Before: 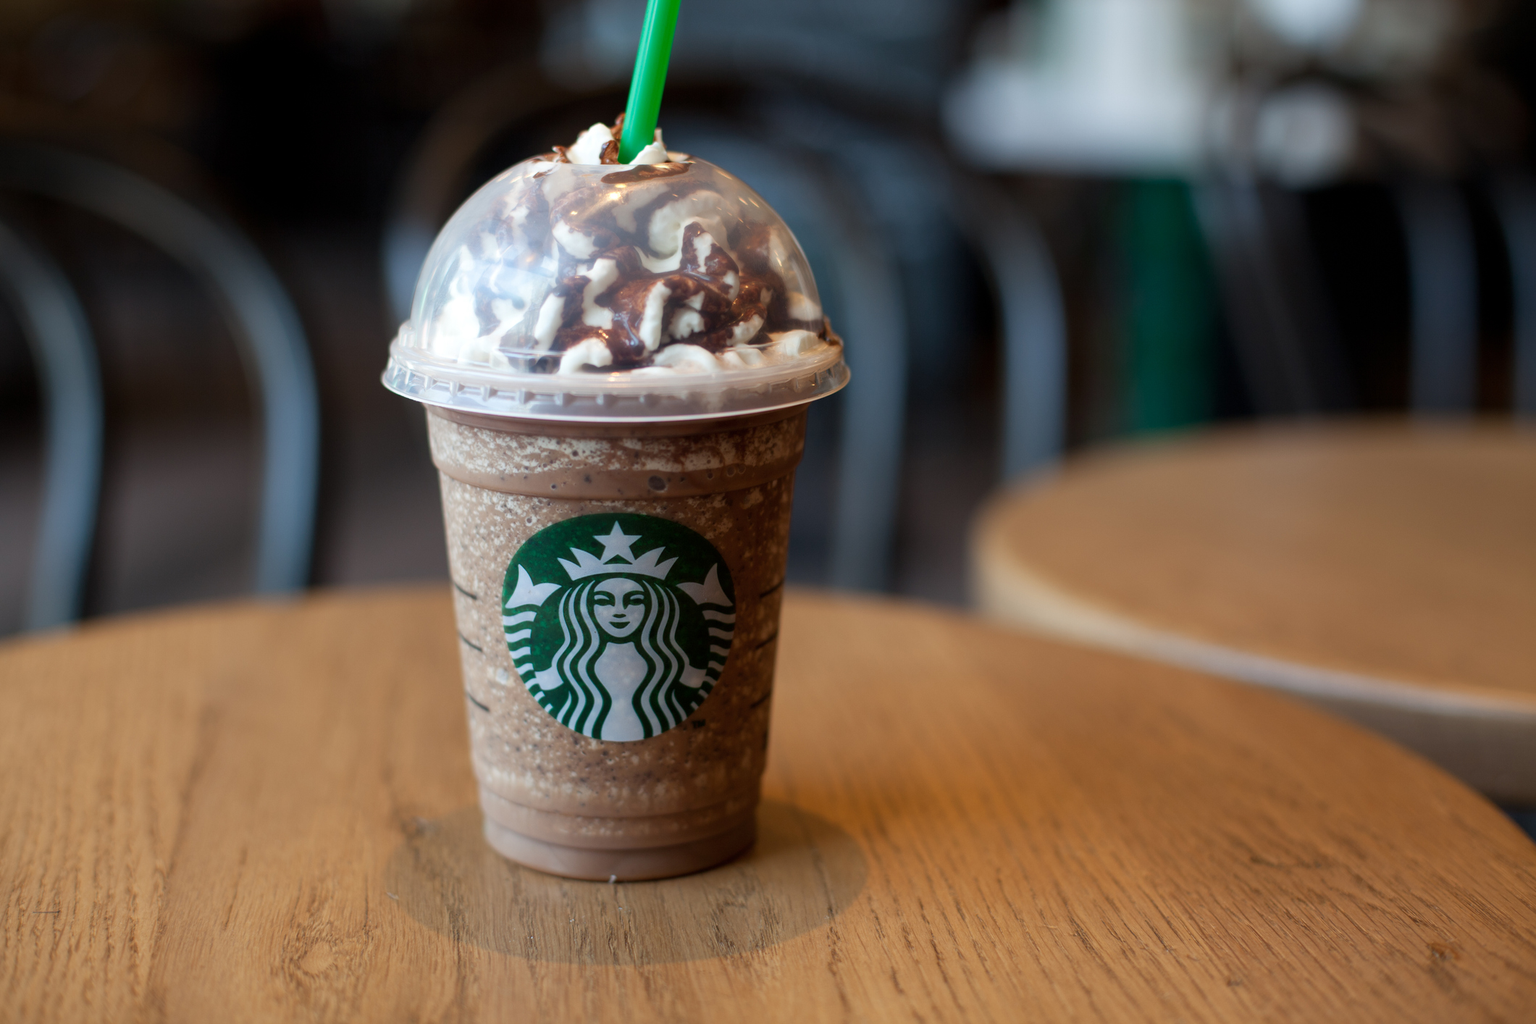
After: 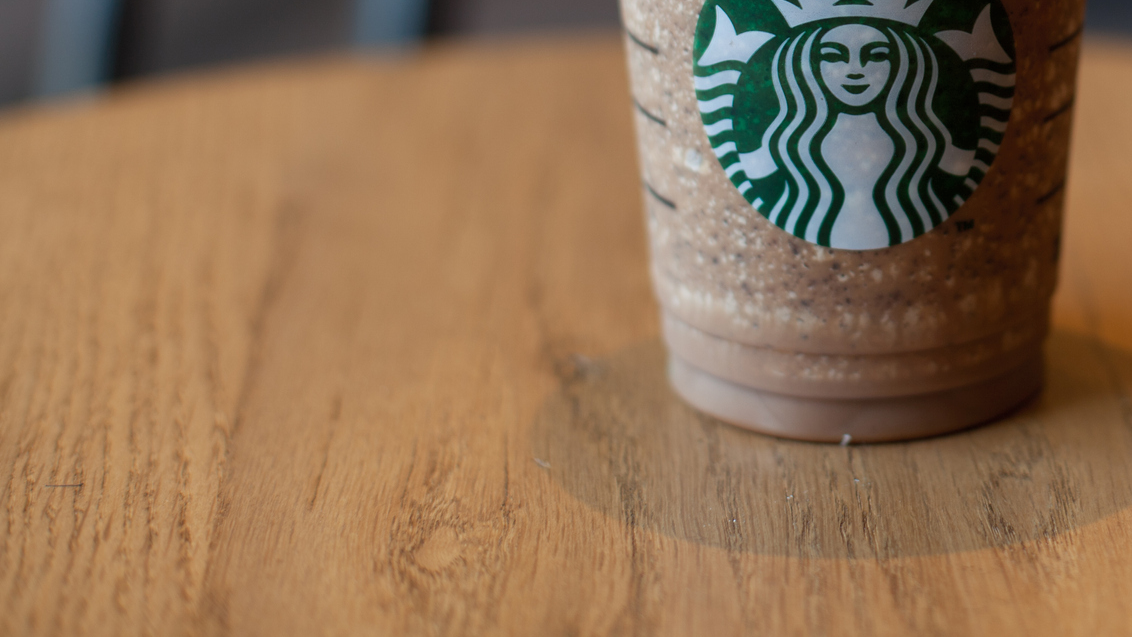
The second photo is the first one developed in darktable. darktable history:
fill light: on, module defaults
white balance: emerald 1
crop and rotate: top 54.778%, right 46.61%, bottom 0.159%
